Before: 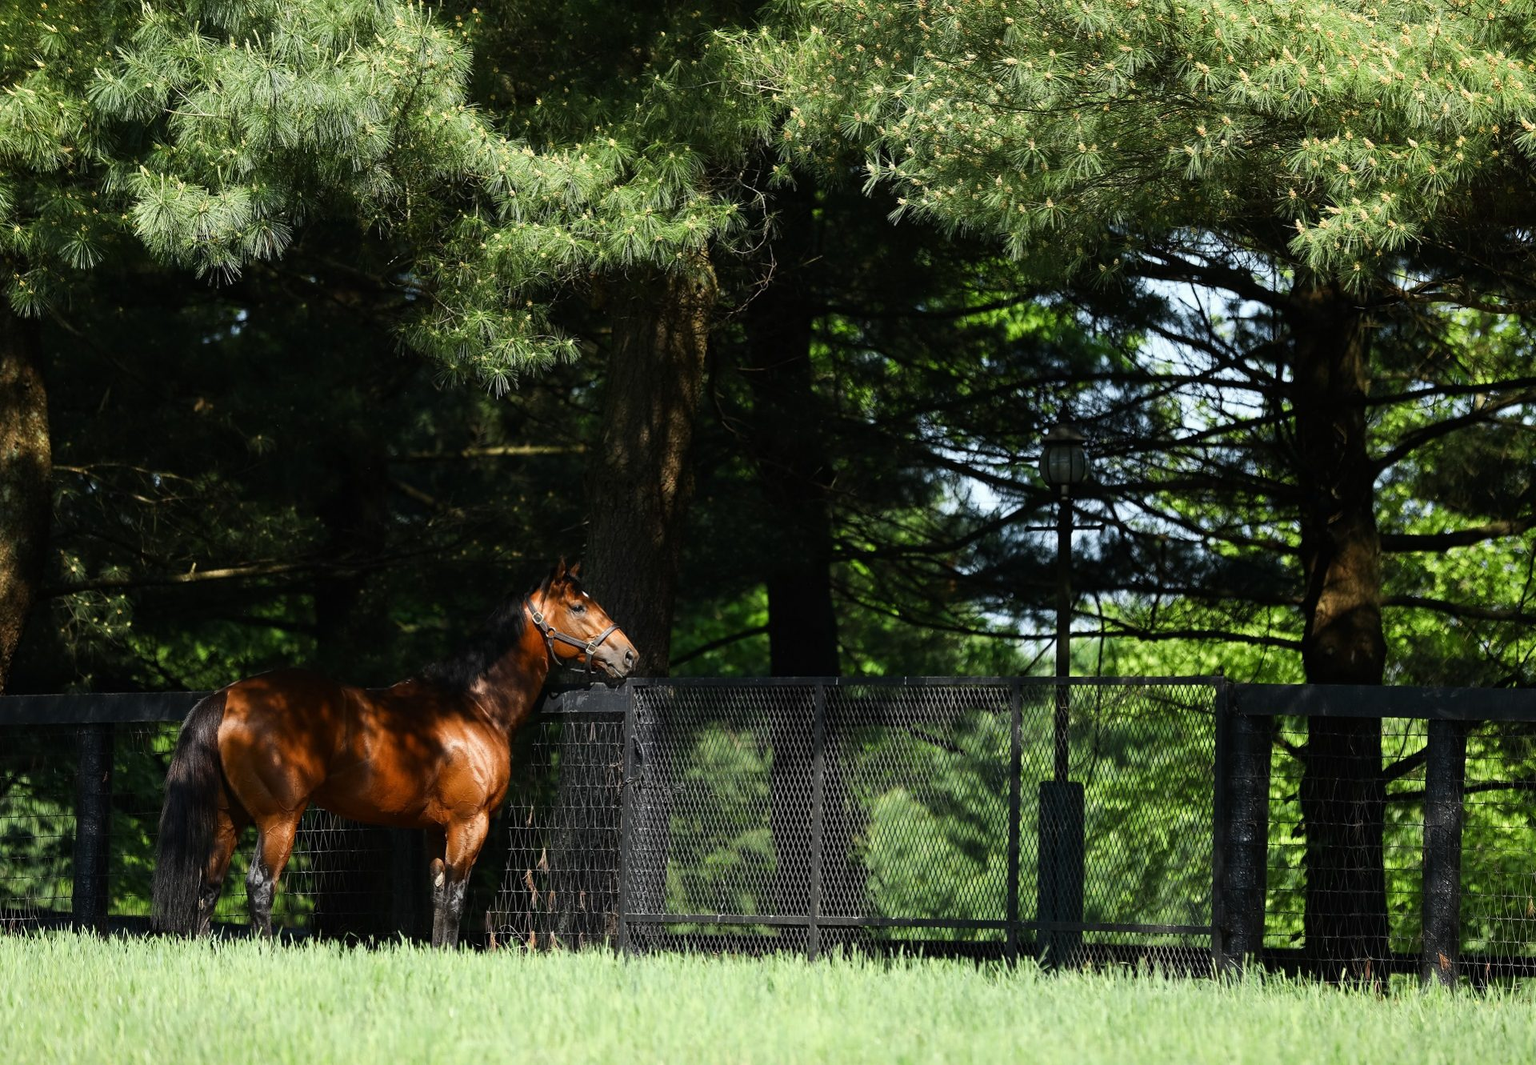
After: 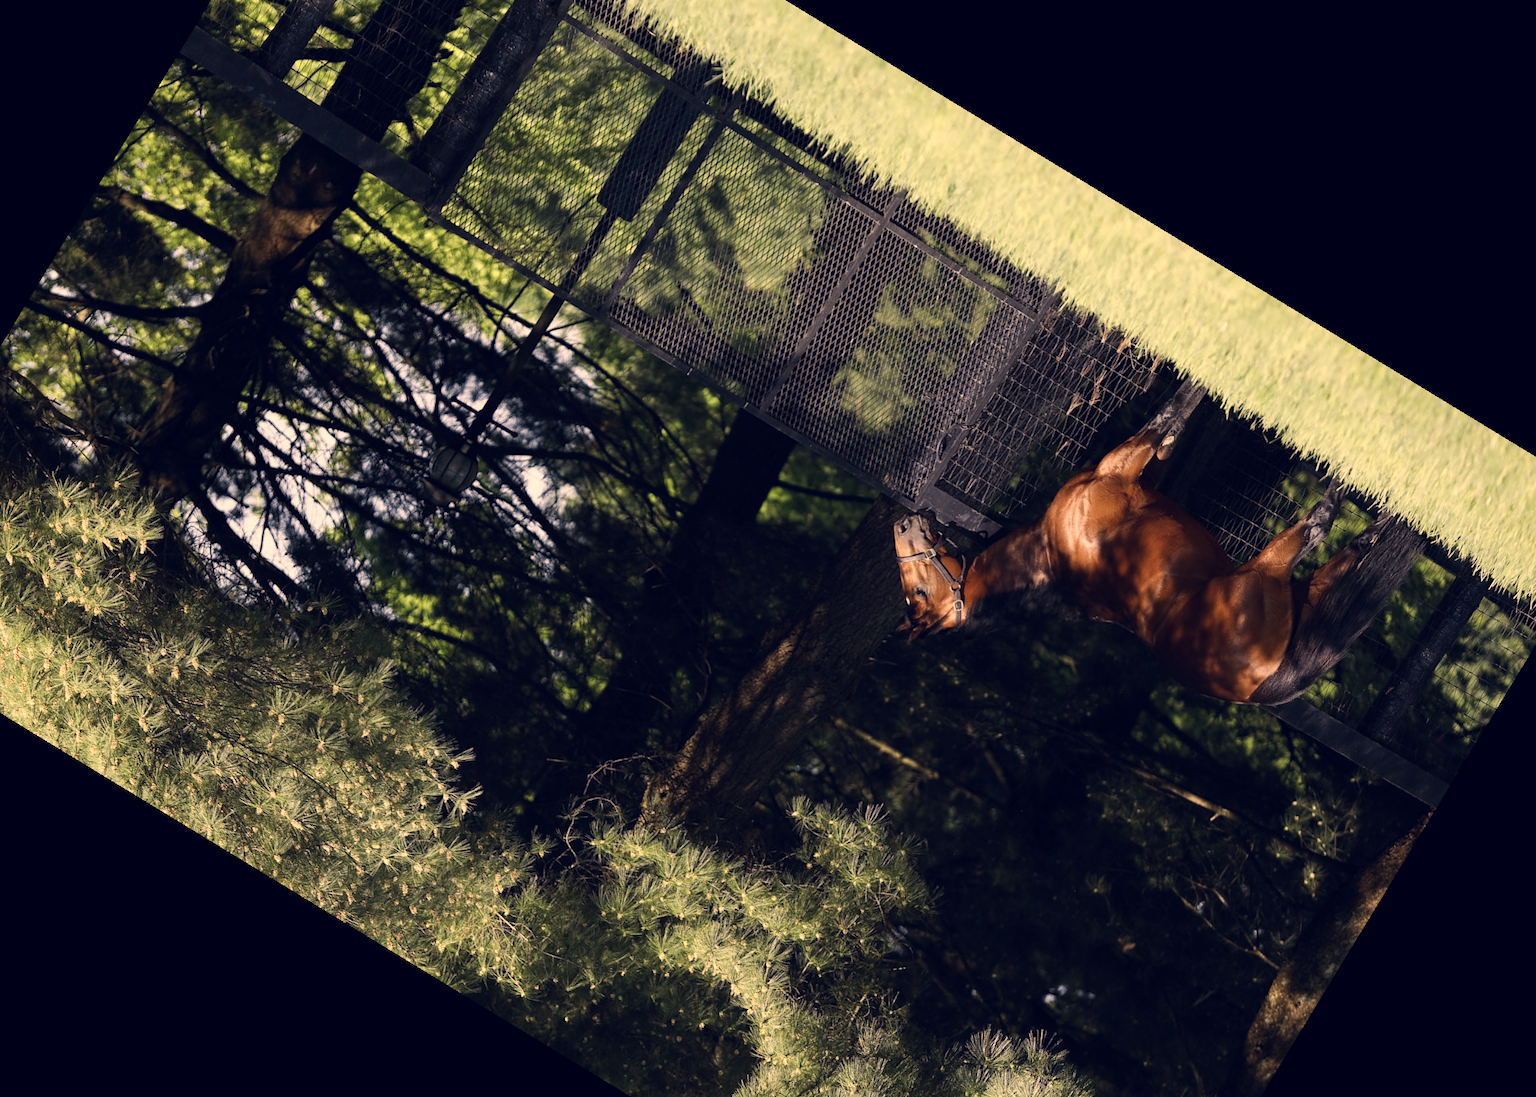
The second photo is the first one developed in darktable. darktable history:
crop and rotate: angle 148.68°, left 9.111%, top 15.603%, right 4.588%, bottom 17.041%
color correction: highlights a* 19.59, highlights b* 27.49, shadows a* 3.46, shadows b* -17.28, saturation 0.73
